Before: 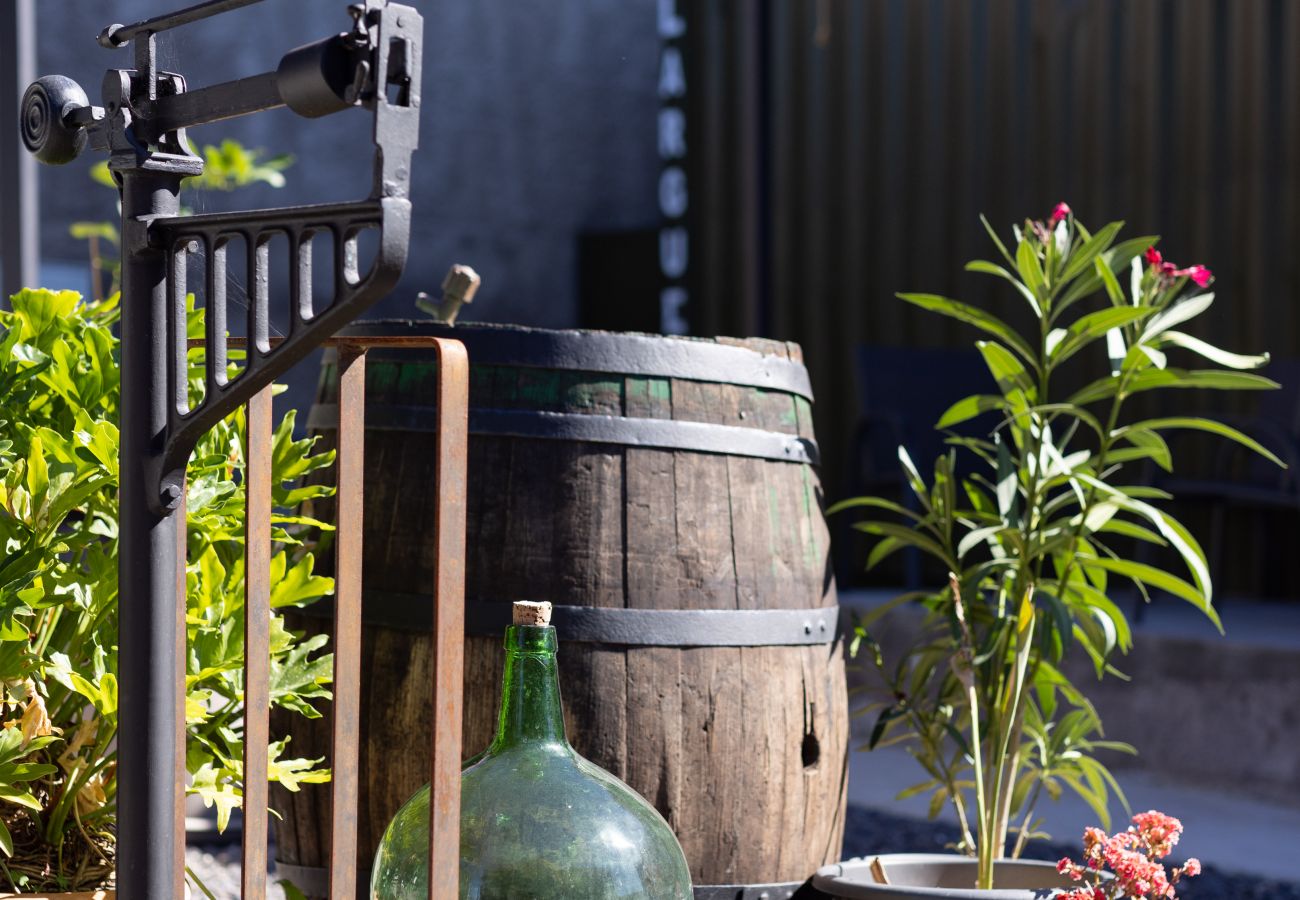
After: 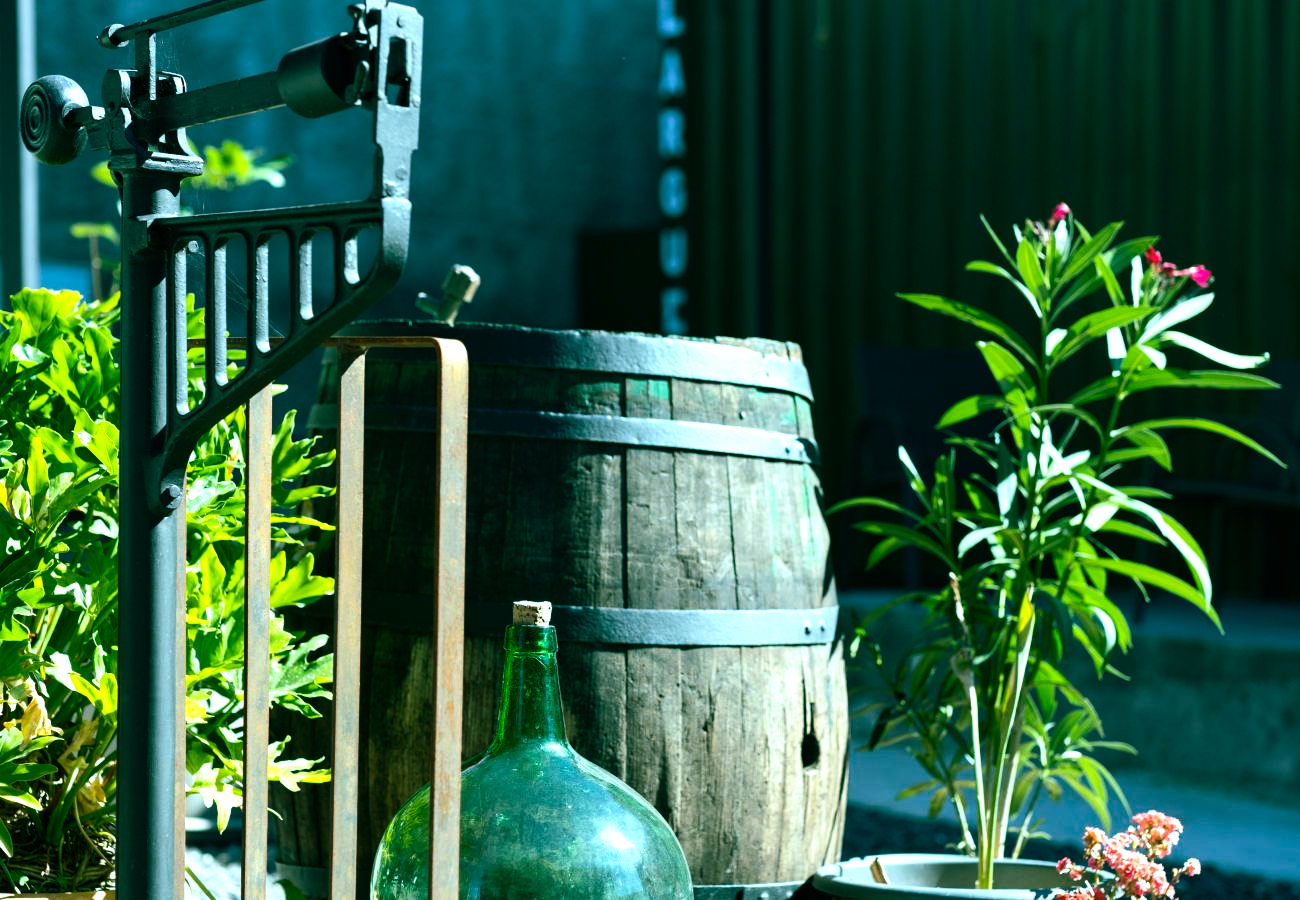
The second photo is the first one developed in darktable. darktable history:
color balance rgb: shadows lift › chroma 11.71%, shadows lift › hue 133.46°, power › chroma 2.15%, power › hue 166.83°, highlights gain › chroma 4%, highlights gain › hue 200.2°, perceptual saturation grading › global saturation 18.05%
tone equalizer: -8 EV -0.75 EV, -7 EV -0.7 EV, -6 EV -0.6 EV, -5 EV -0.4 EV, -3 EV 0.4 EV, -2 EV 0.6 EV, -1 EV 0.7 EV, +0 EV 0.75 EV, edges refinement/feathering 500, mask exposure compensation -1.57 EV, preserve details no
